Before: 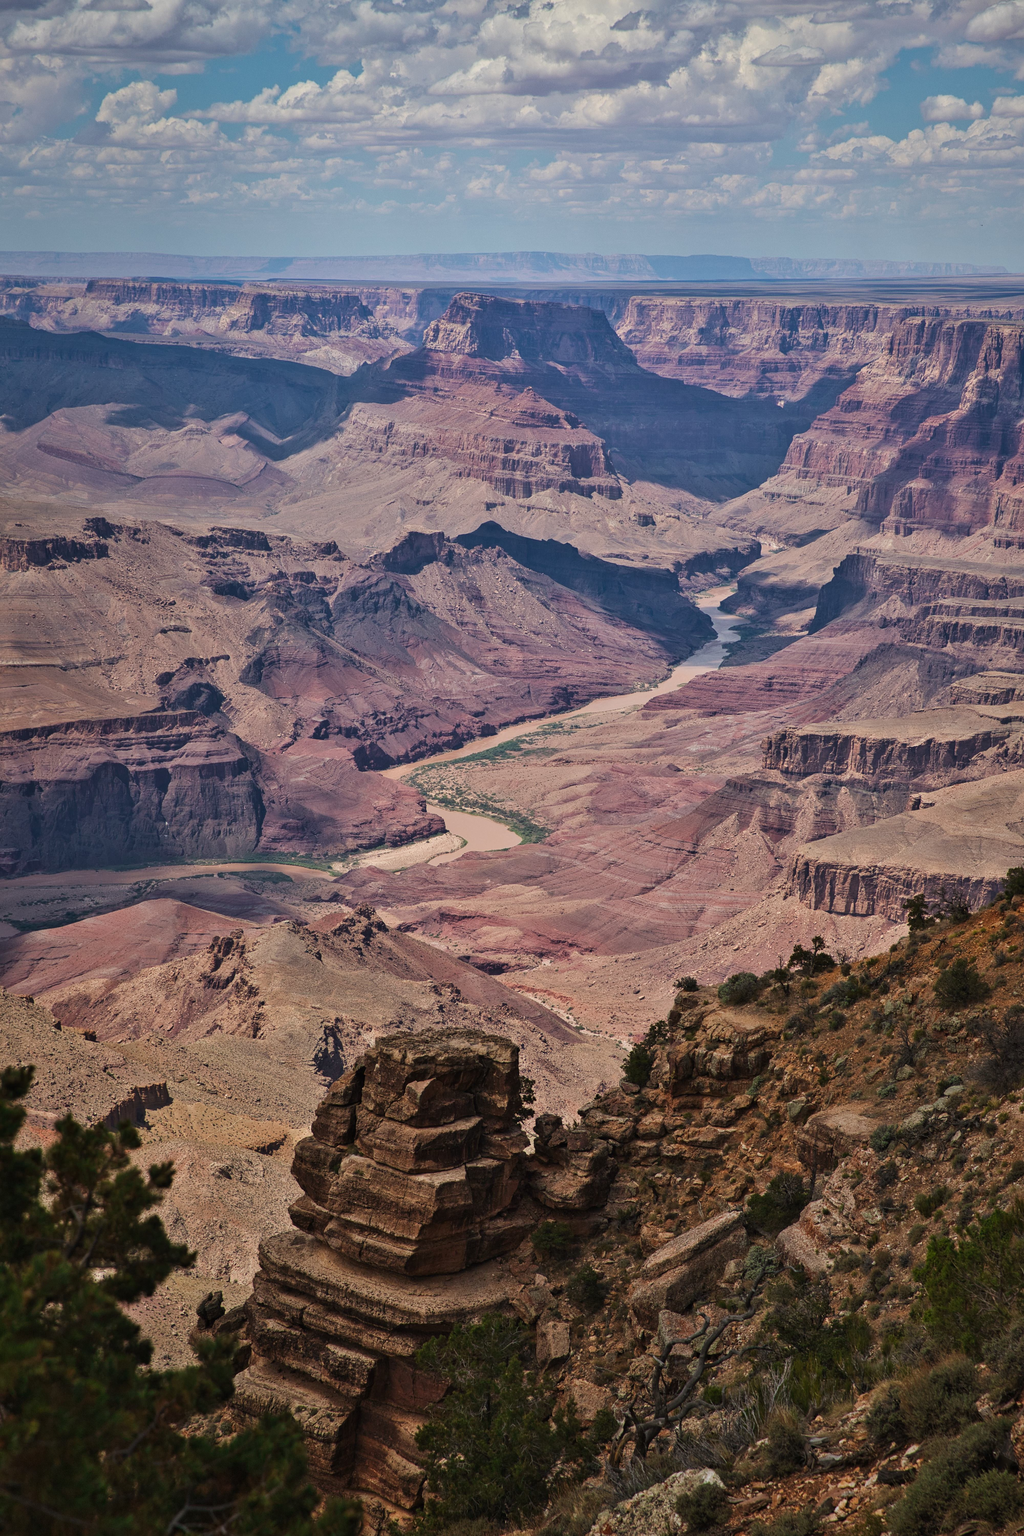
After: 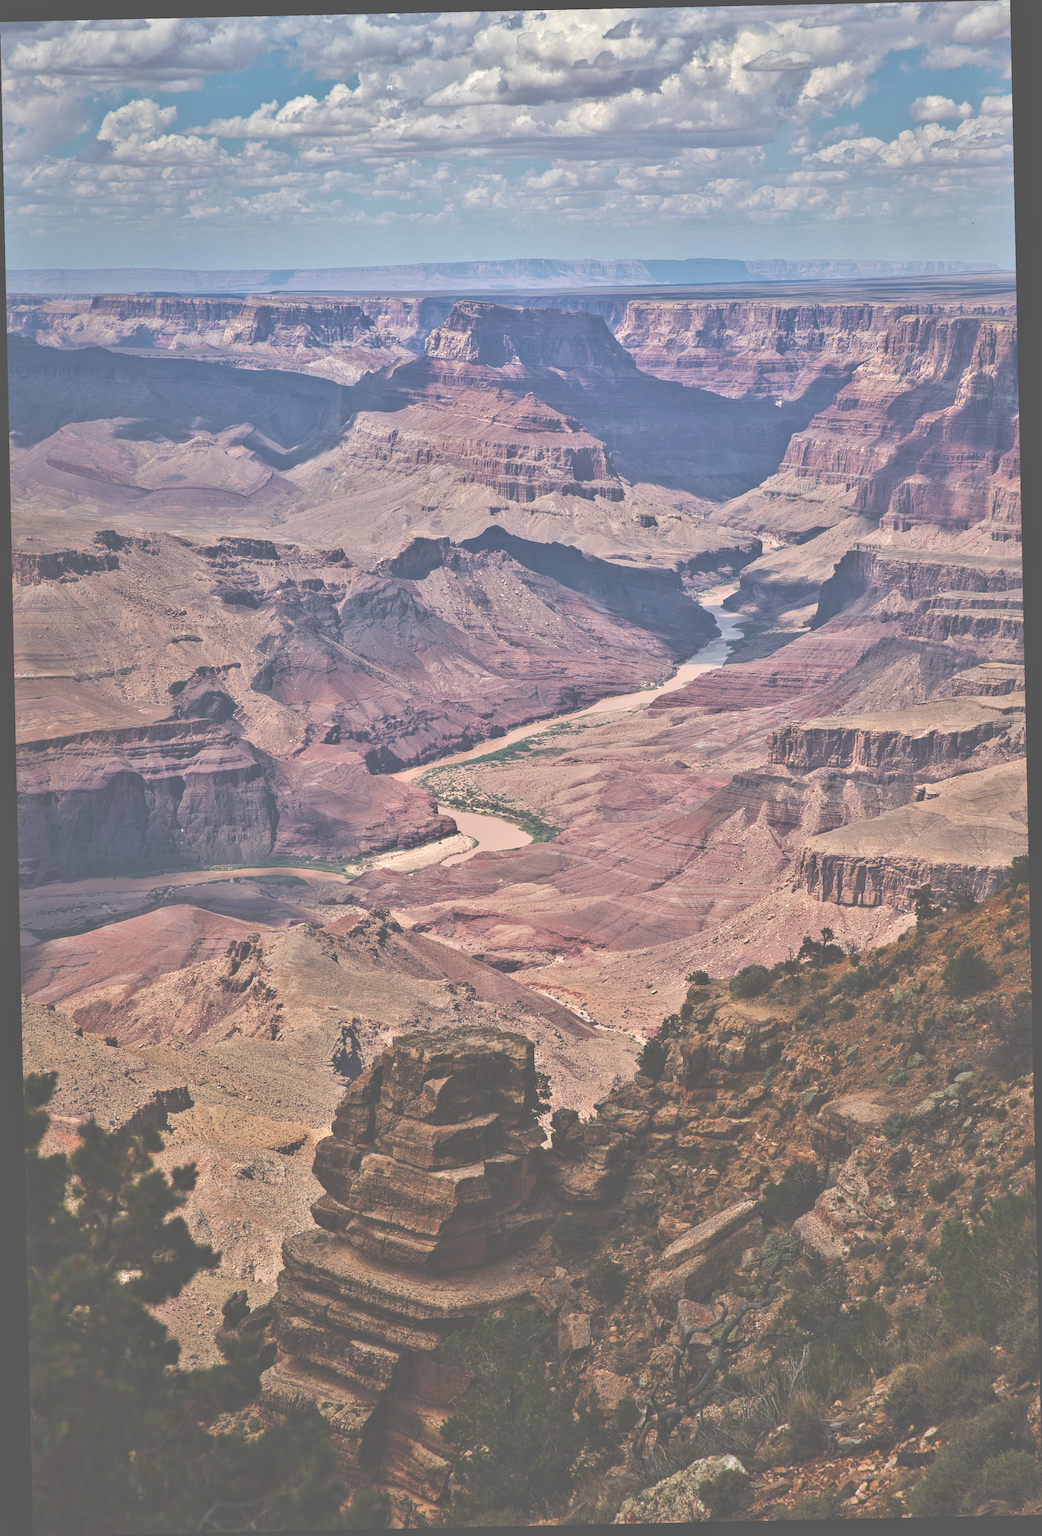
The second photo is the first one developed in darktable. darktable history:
rotate and perspective: rotation -1.24°, automatic cropping off
exposure: black level correction -0.071, exposure 0.5 EV, compensate highlight preservation false
shadows and highlights: highlights color adjustment 0%, low approximation 0.01, soften with gaussian
